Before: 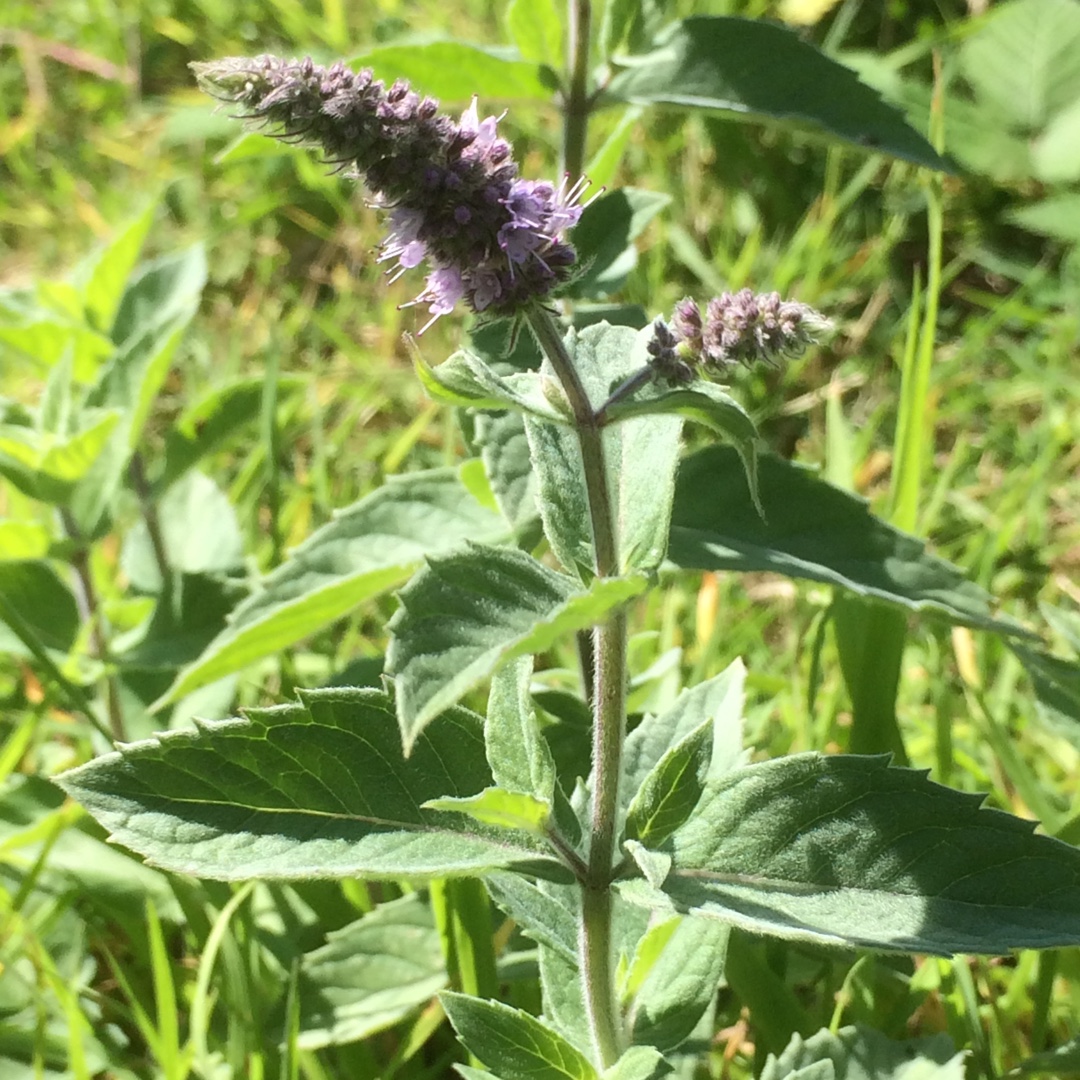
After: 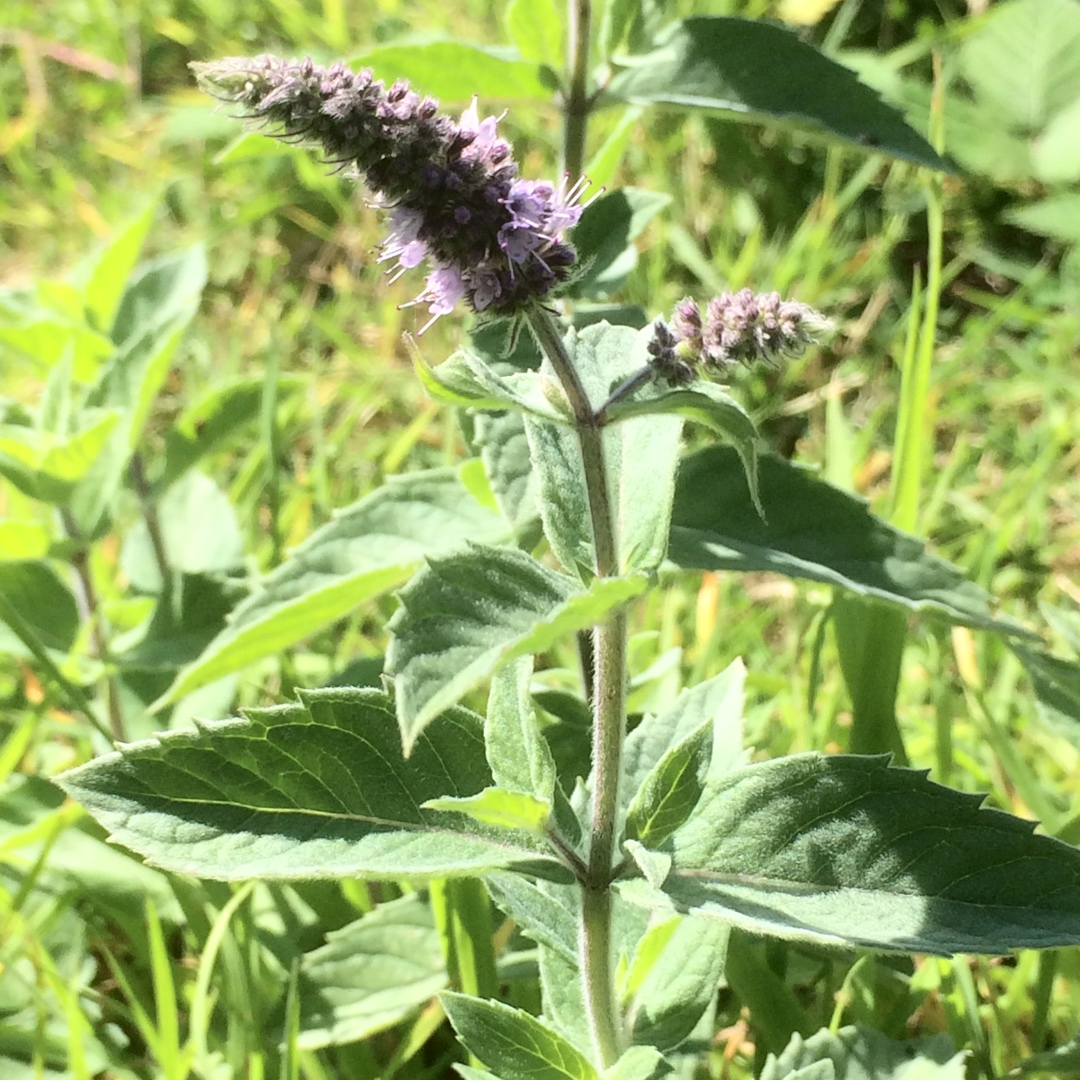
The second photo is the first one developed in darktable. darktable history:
tone curve: curves: ch0 [(0, 0) (0.003, 0.015) (0.011, 0.019) (0.025, 0.027) (0.044, 0.041) (0.069, 0.055) (0.1, 0.079) (0.136, 0.099) (0.177, 0.149) (0.224, 0.216) (0.277, 0.292) (0.335, 0.383) (0.399, 0.474) (0.468, 0.556) (0.543, 0.632) (0.623, 0.711) (0.709, 0.789) (0.801, 0.871) (0.898, 0.944) (1, 1)], color space Lab, independent channels, preserve colors none
